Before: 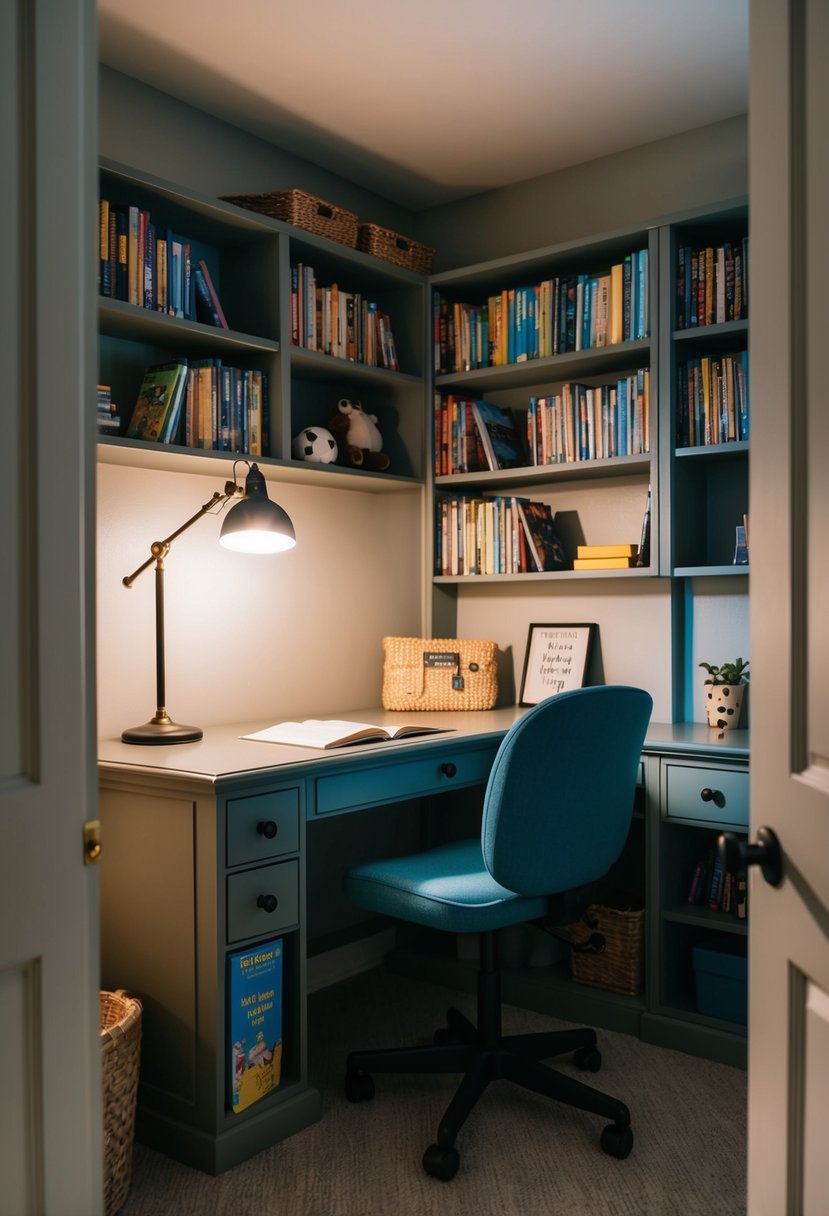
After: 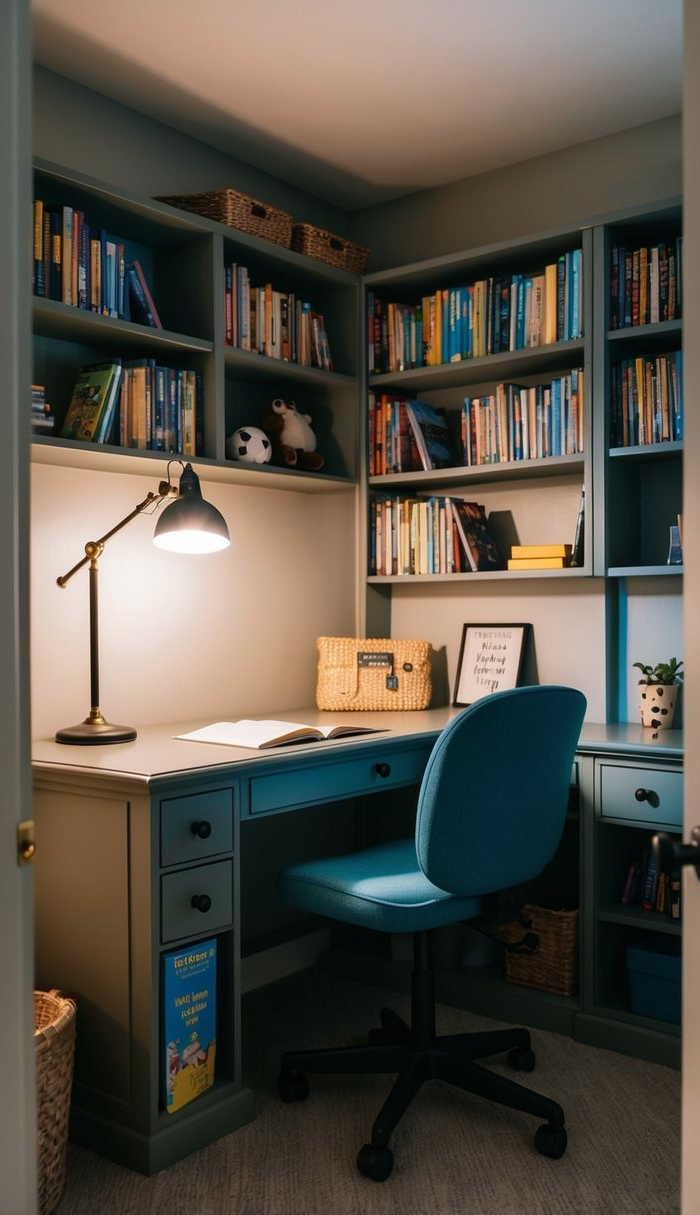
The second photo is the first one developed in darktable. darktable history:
tone equalizer: edges refinement/feathering 500, mask exposure compensation -1.57 EV, preserve details no
crop: left 8.068%, right 7.439%
